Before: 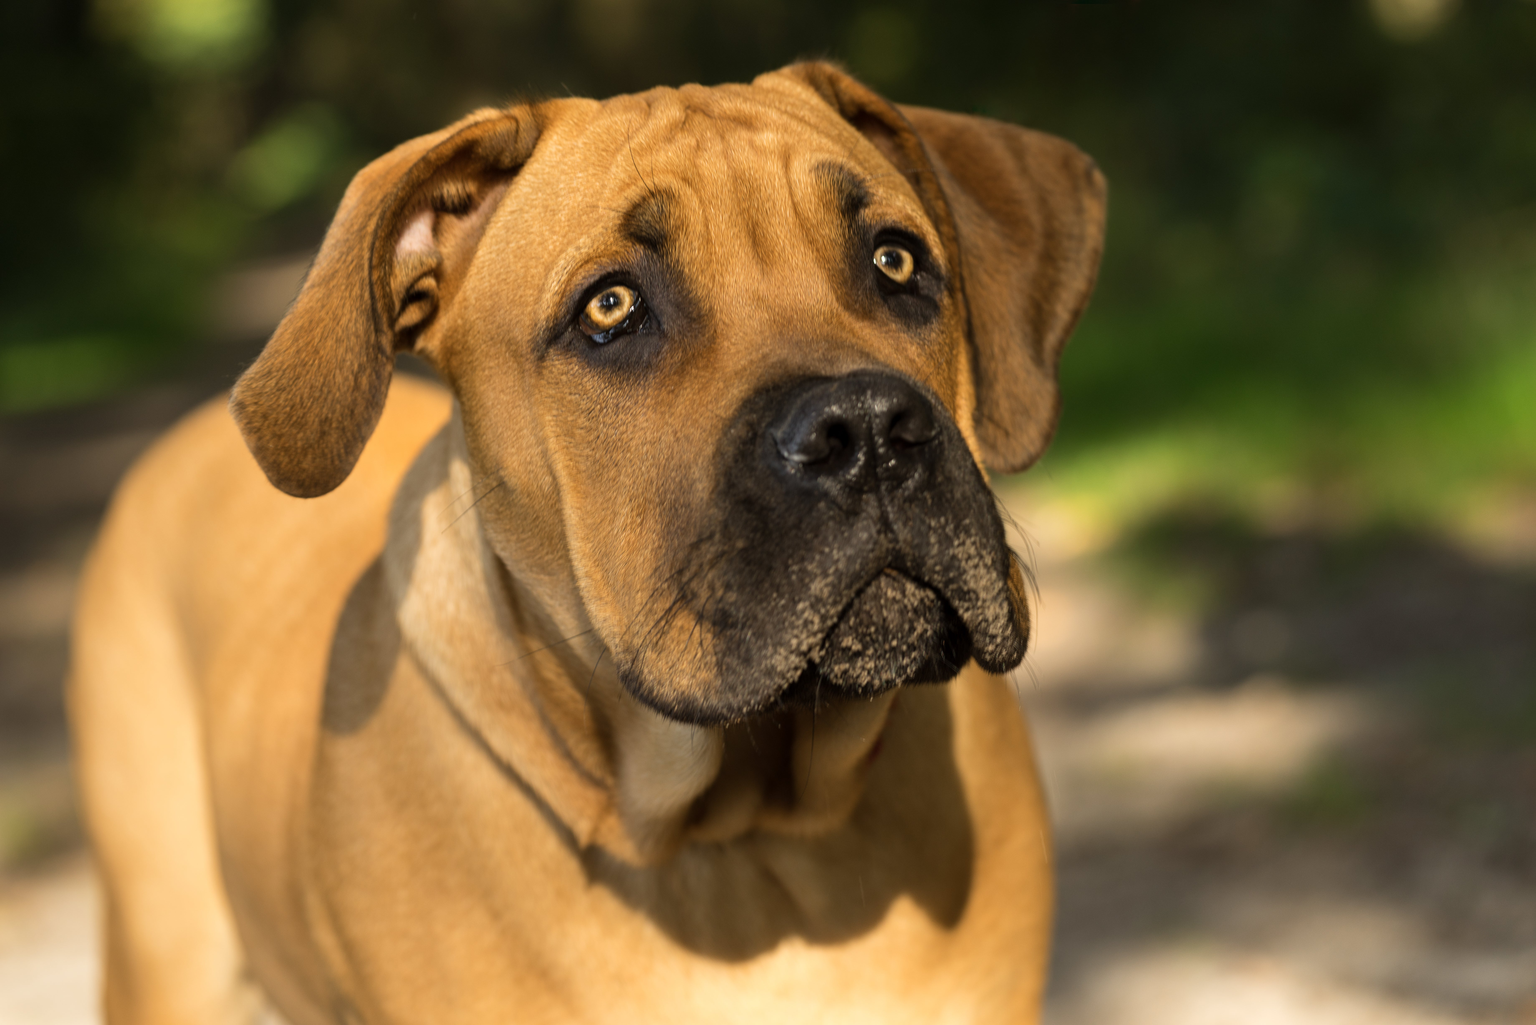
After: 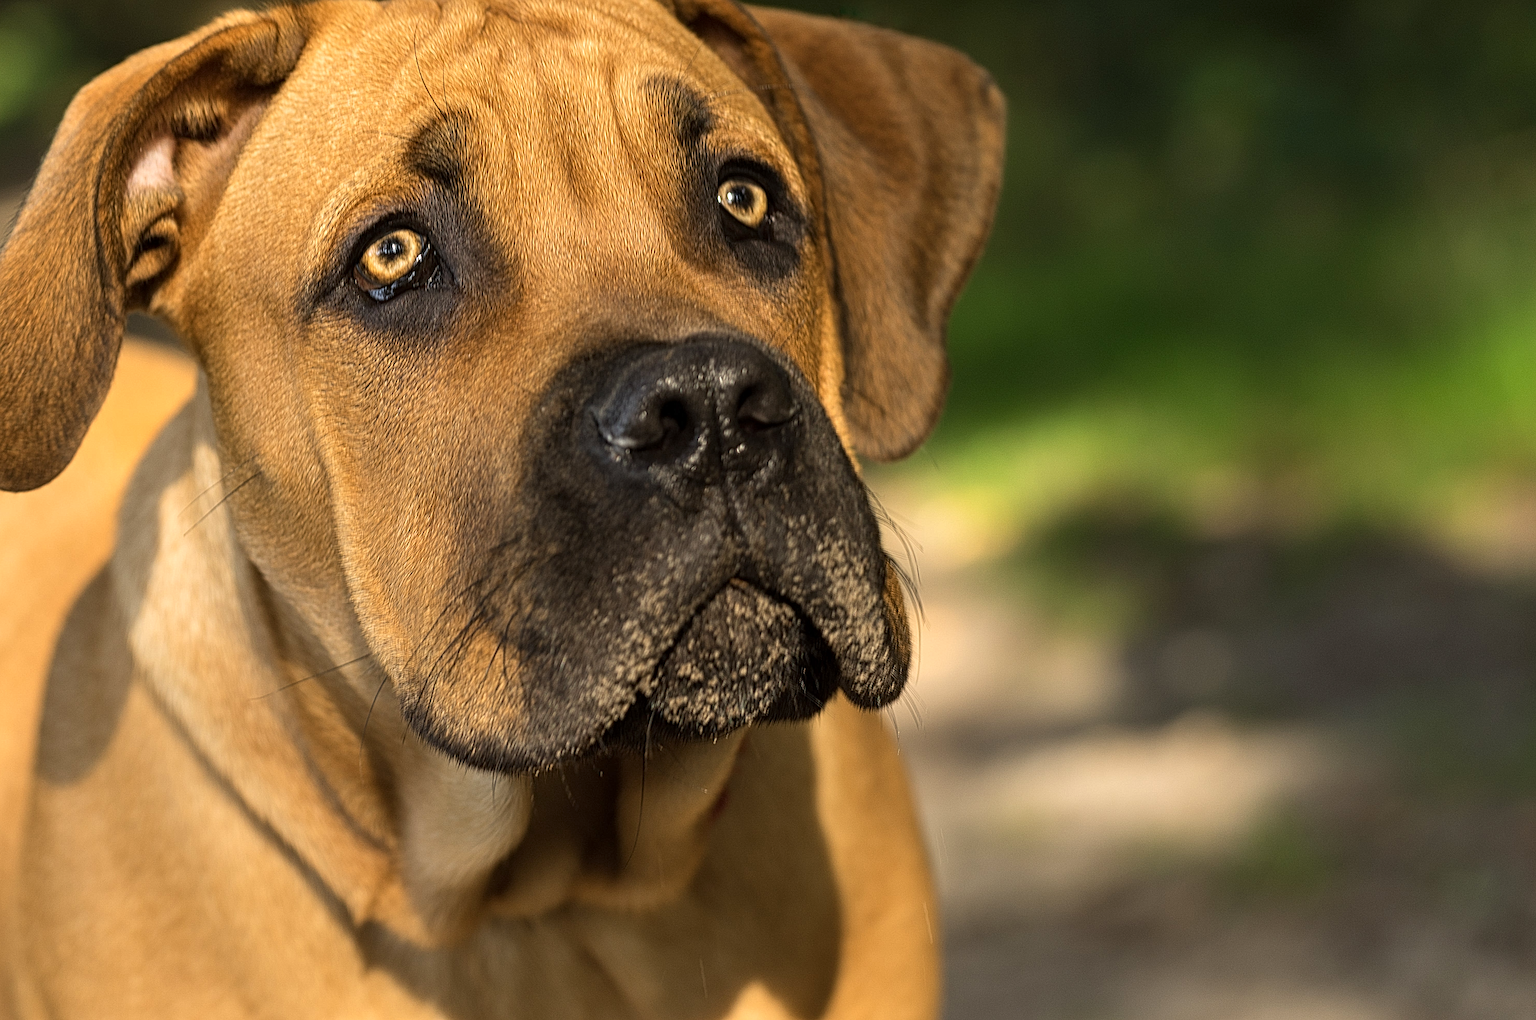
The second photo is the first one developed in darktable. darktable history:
crop: left 19.102%, top 9.796%, right 0%, bottom 9.669%
local contrast: mode bilateral grid, contrast 19, coarseness 4, detail 300%, midtone range 0.2
exposure: exposure 0.201 EV, compensate exposure bias true, compensate highlight preservation false
